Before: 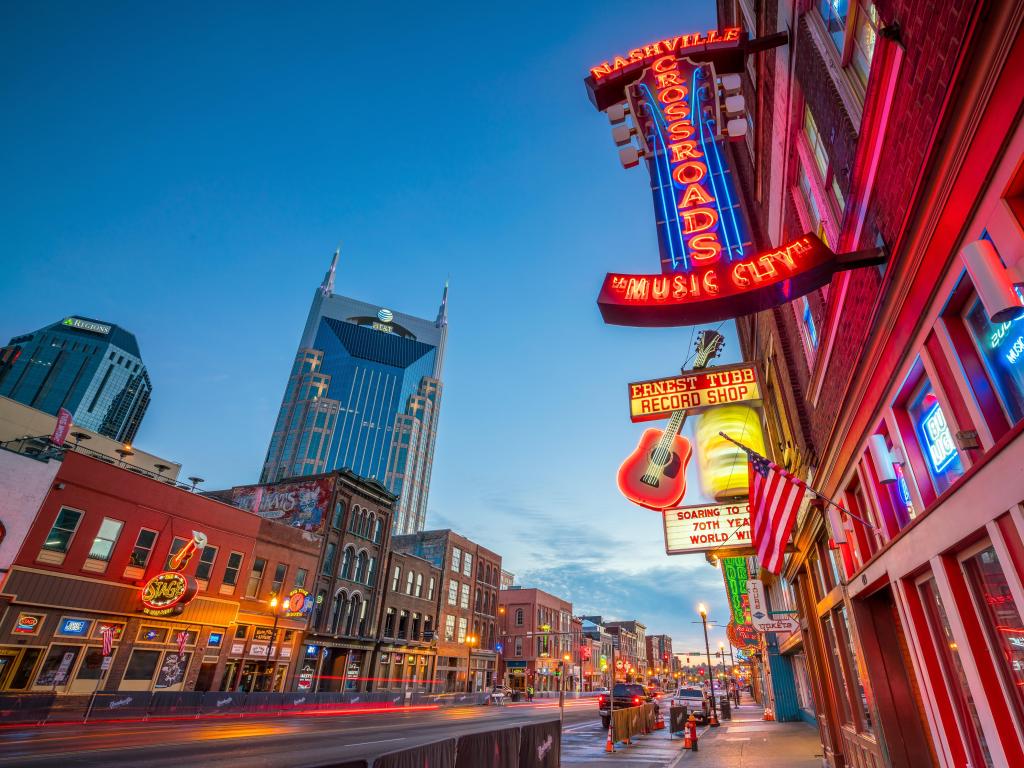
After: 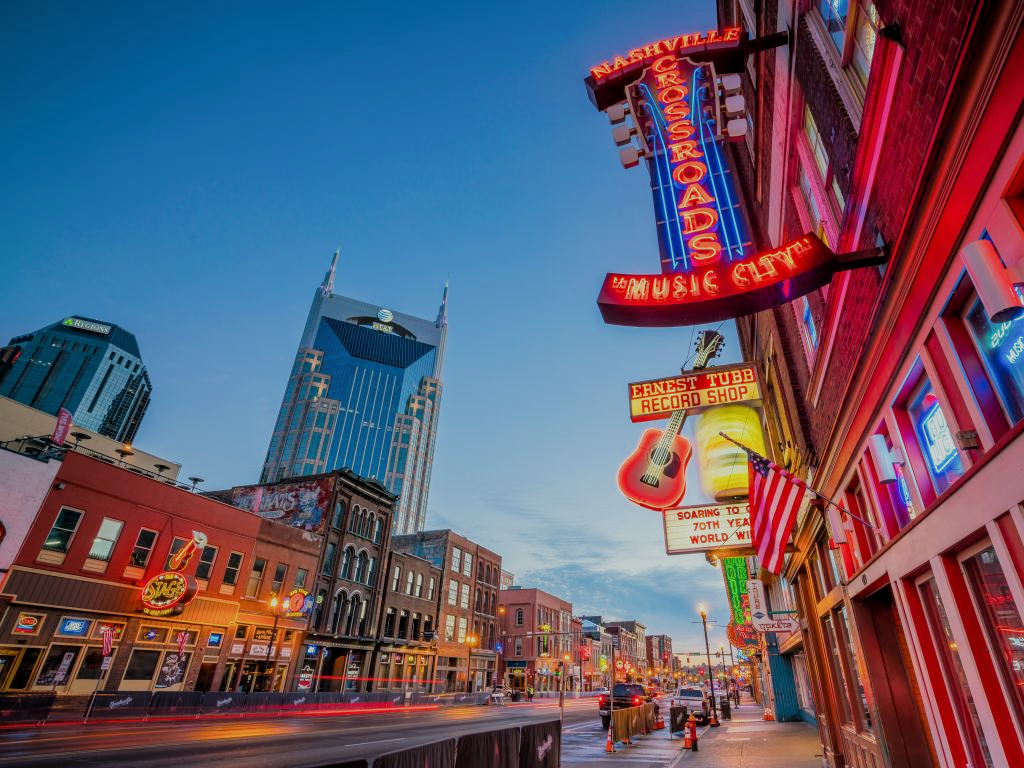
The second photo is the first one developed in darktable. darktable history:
filmic rgb: black relative exposure -7.28 EV, white relative exposure 5.06 EV, hardness 3.22
